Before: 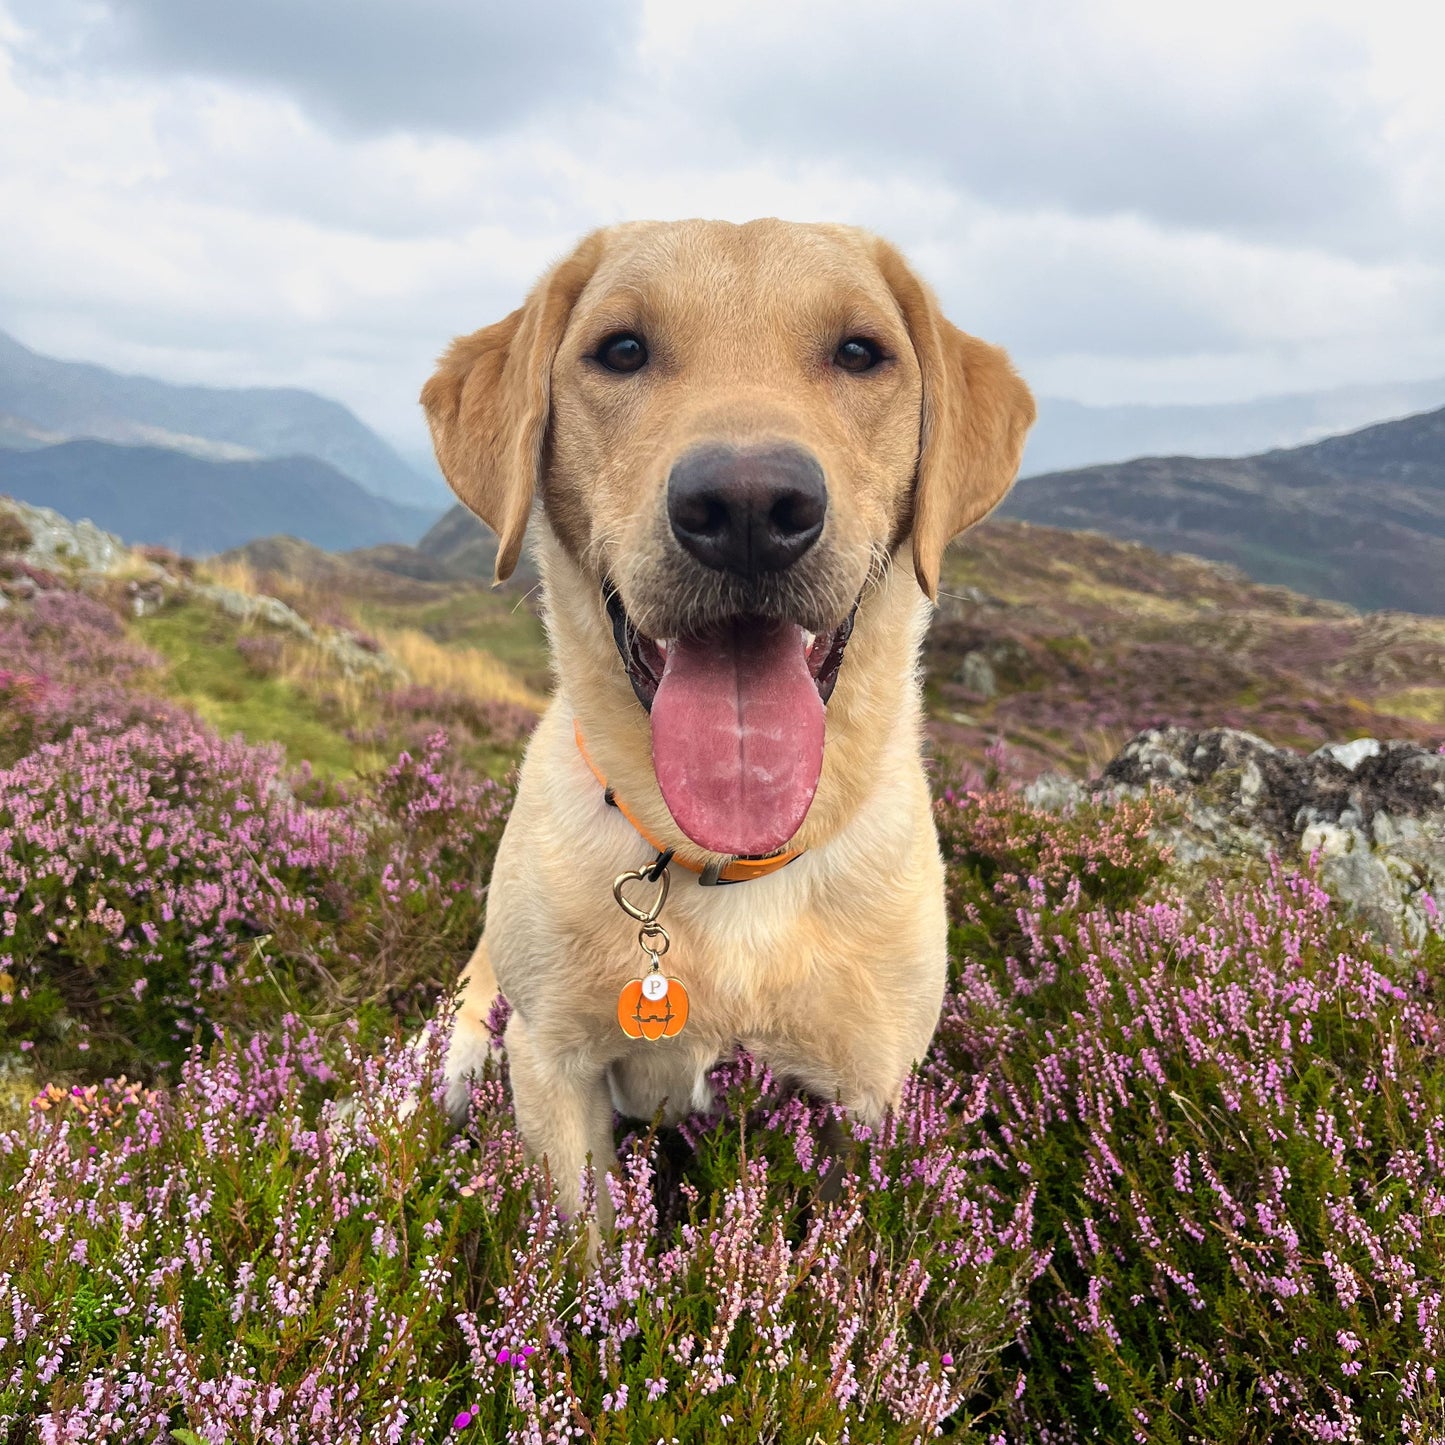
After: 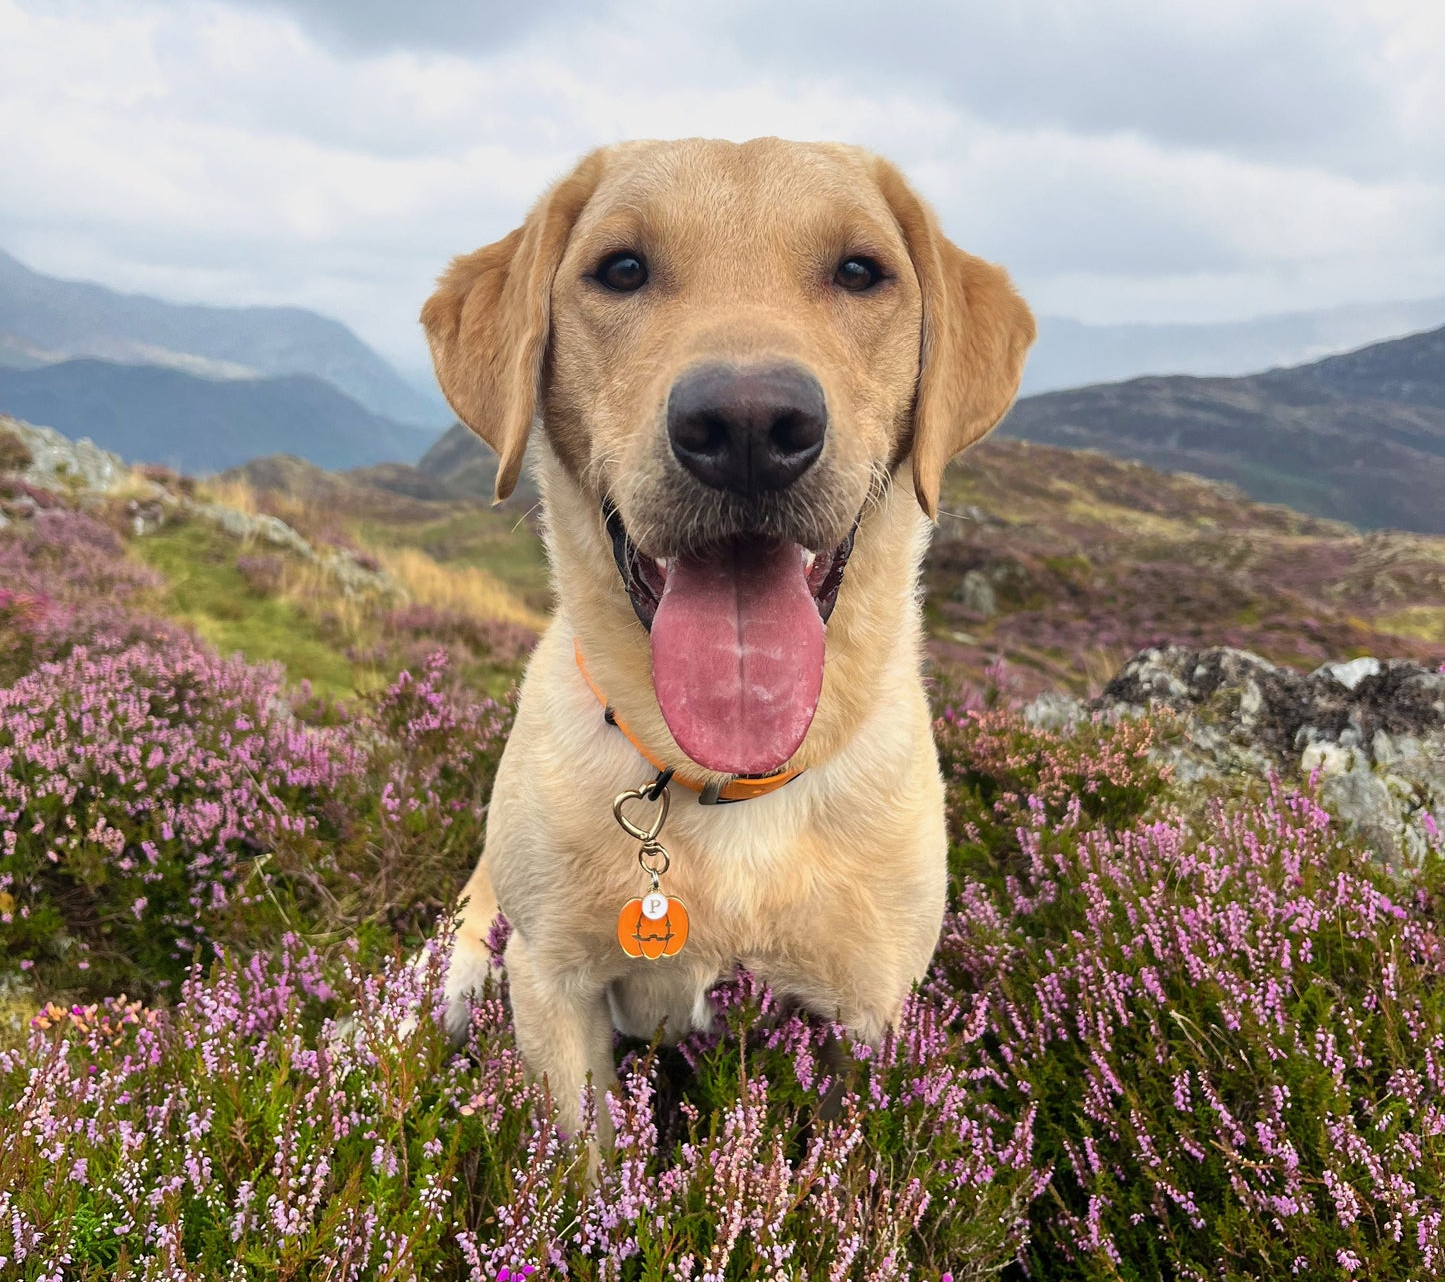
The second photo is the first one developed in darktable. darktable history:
exposure: exposure -0.05 EV
crop and rotate: top 5.609%, bottom 5.609%
